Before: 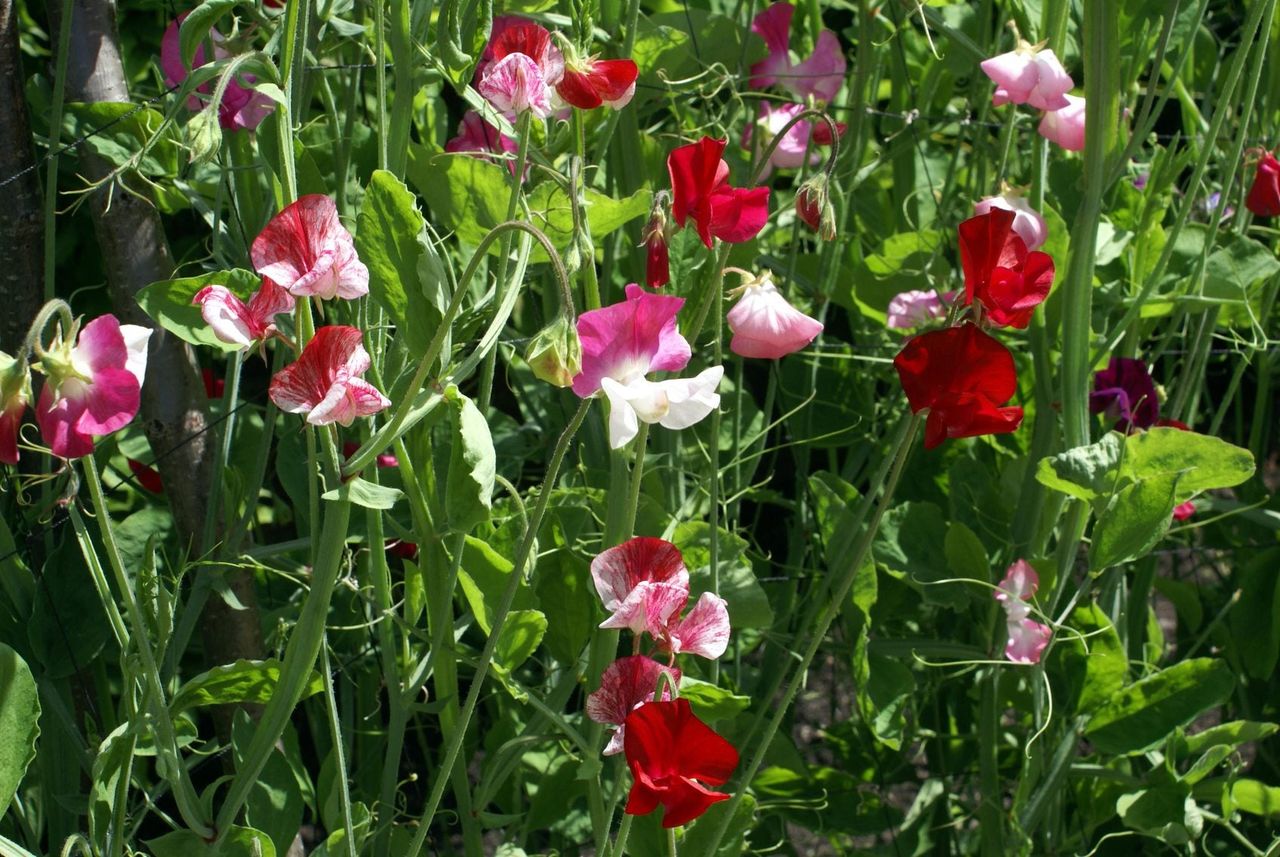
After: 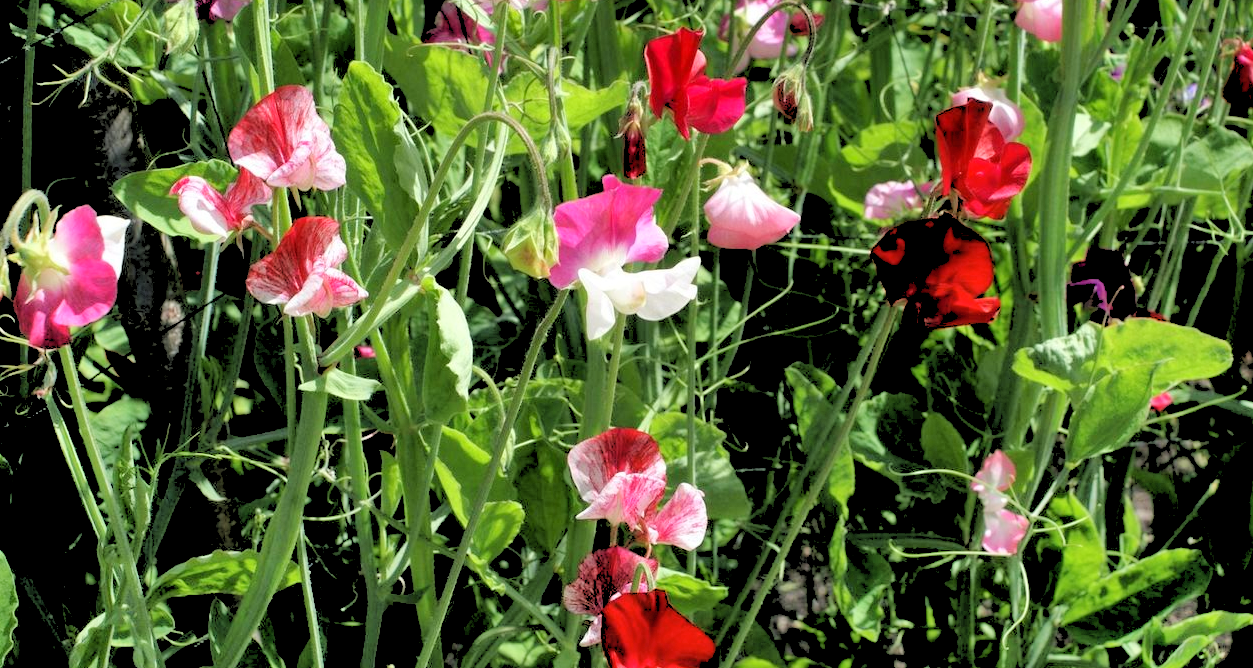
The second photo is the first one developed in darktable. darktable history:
shadows and highlights: radius 133.83, soften with gaussian
crop and rotate: left 1.814%, top 12.818%, right 0.25%, bottom 9.225%
rgb levels: levels [[0.027, 0.429, 0.996], [0, 0.5, 1], [0, 0.5, 1]]
